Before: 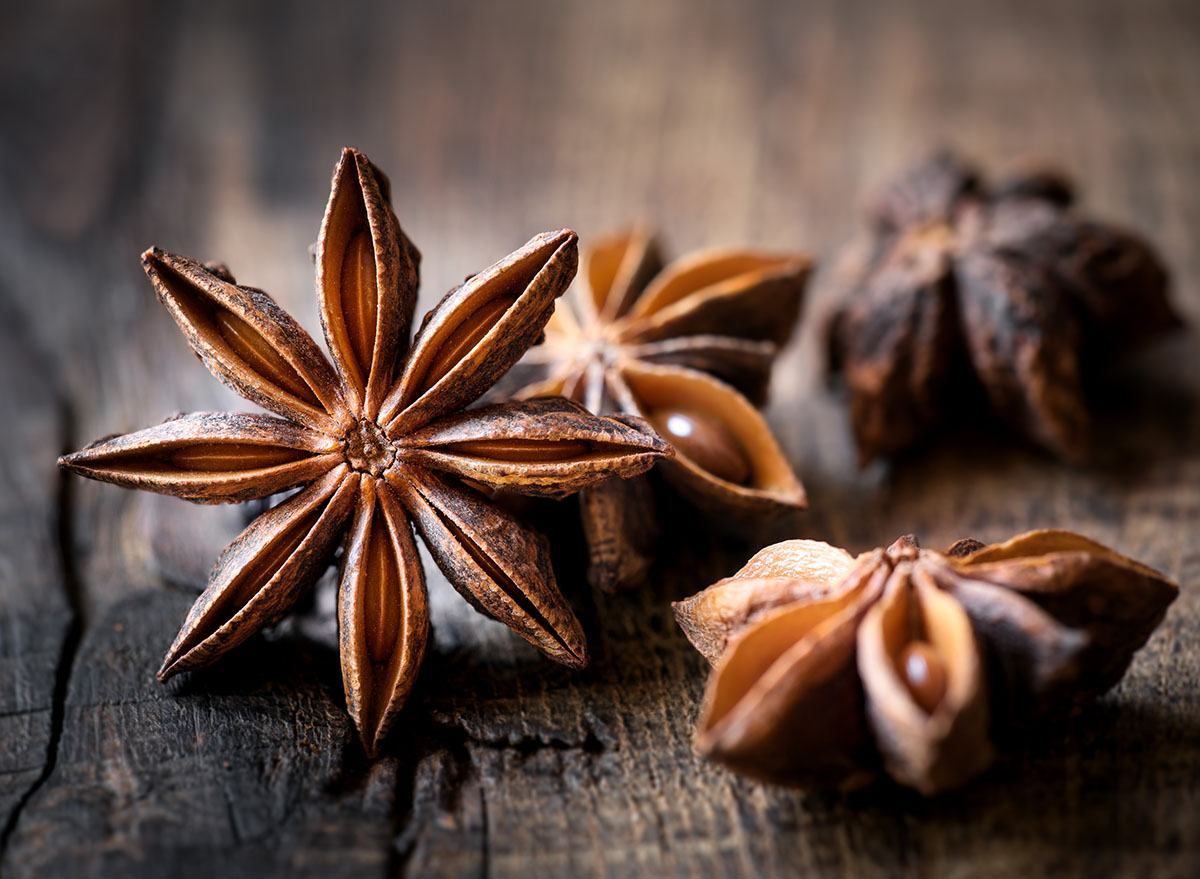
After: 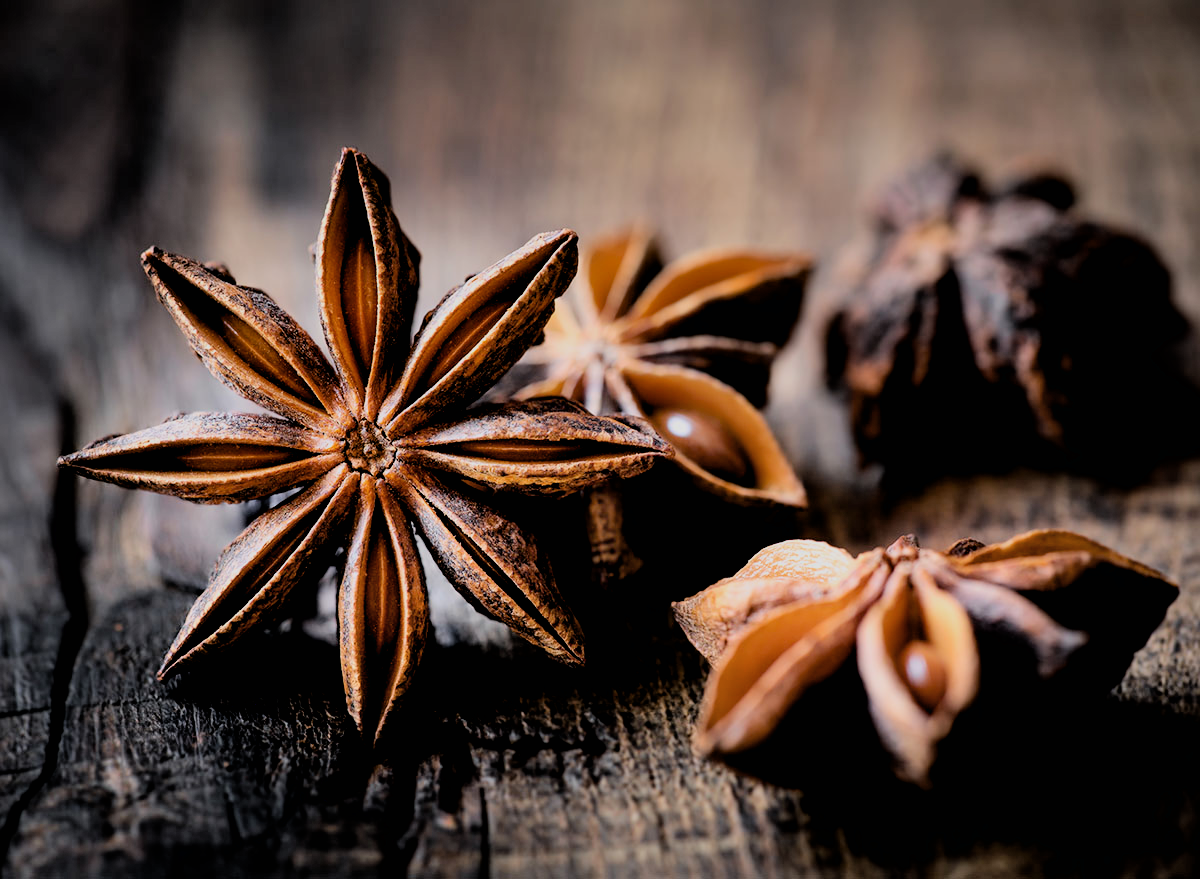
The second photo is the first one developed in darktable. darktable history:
shadows and highlights: shadows 32.26, highlights -33.02, soften with gaussian
filmic rgb: black relative exposure -5.08 EV, white relative exposure 4 EV, threshold 3.03 EV, hardness 2.89, contrast 1.097, color science v6 (2022), enable highlight reconstruction true
exposure: black level correction 0.01, exposure 0.01 EV, compensate exposure bias true, compensate highlight preservation false
